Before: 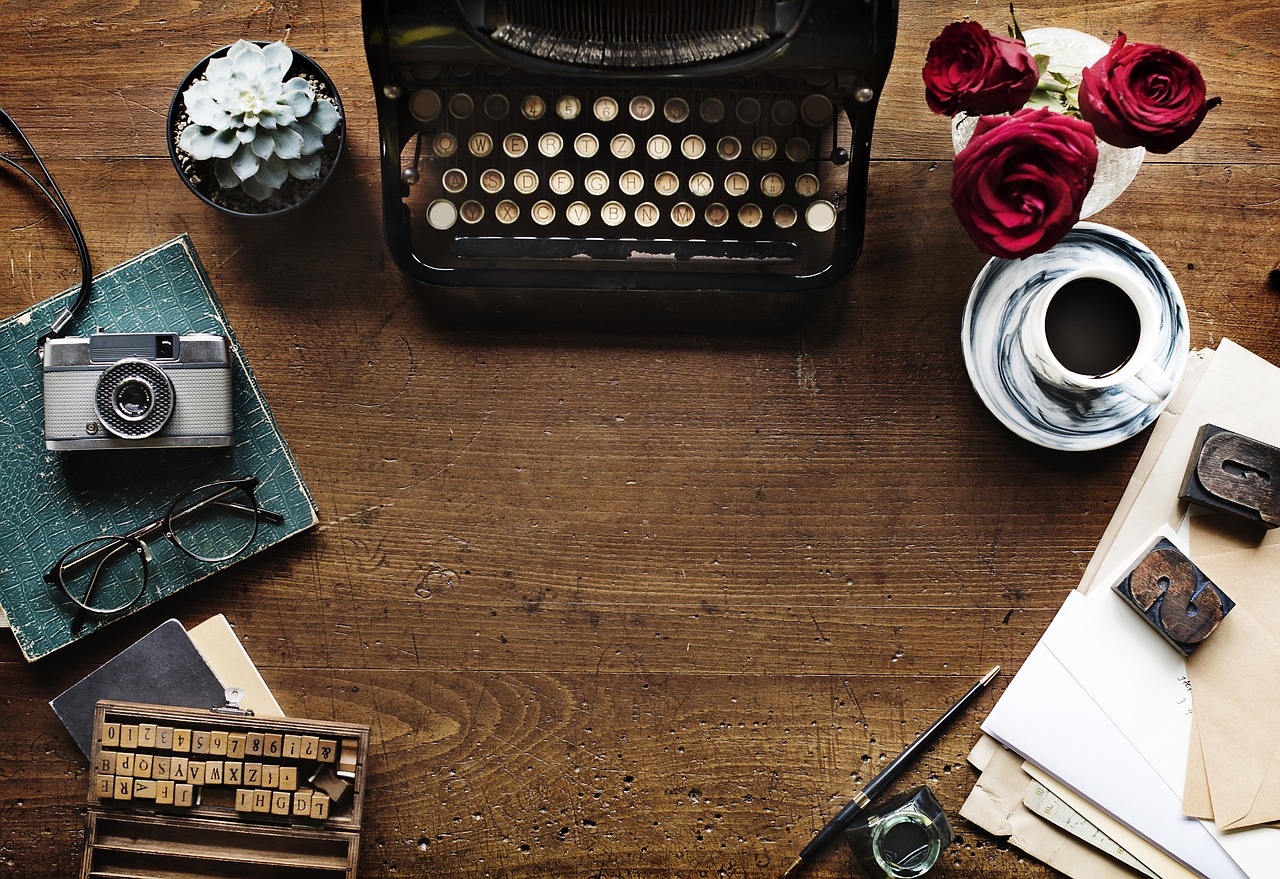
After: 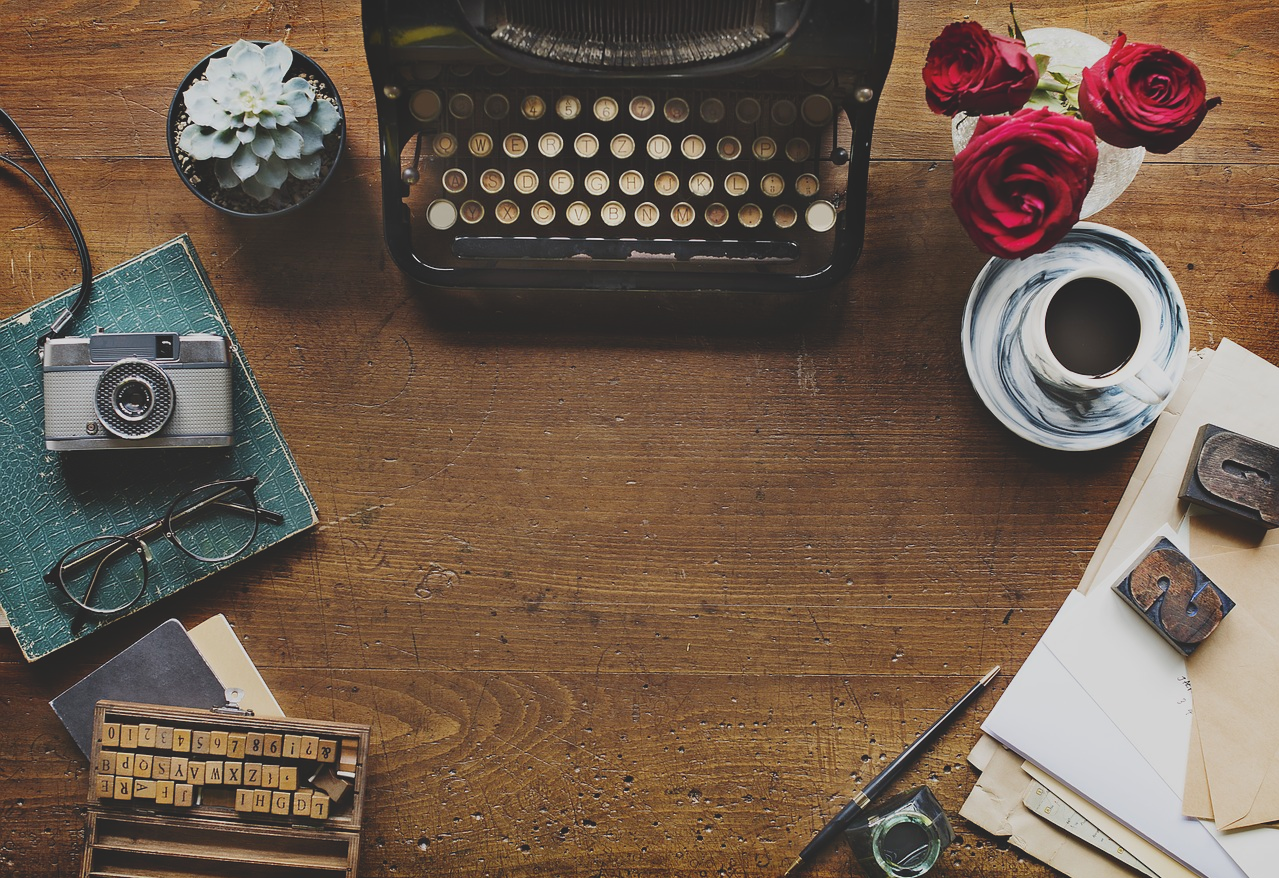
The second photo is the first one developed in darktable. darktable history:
contrast brightness saturation: contrast -0.28
